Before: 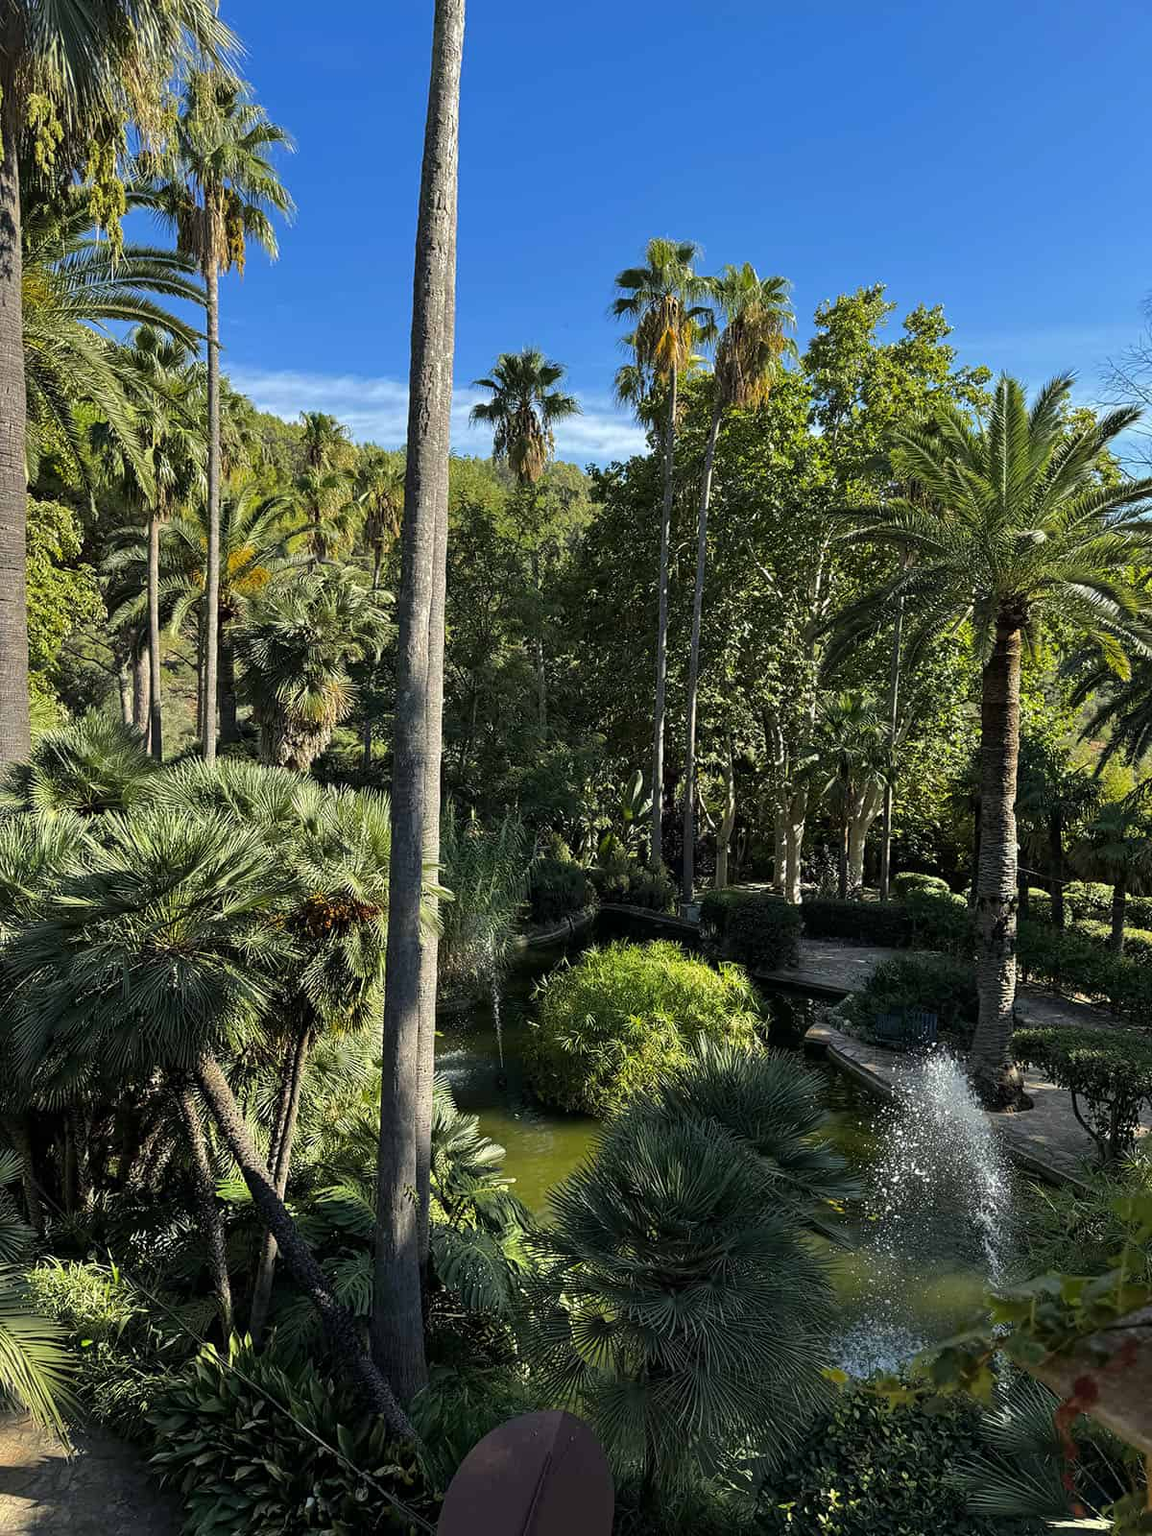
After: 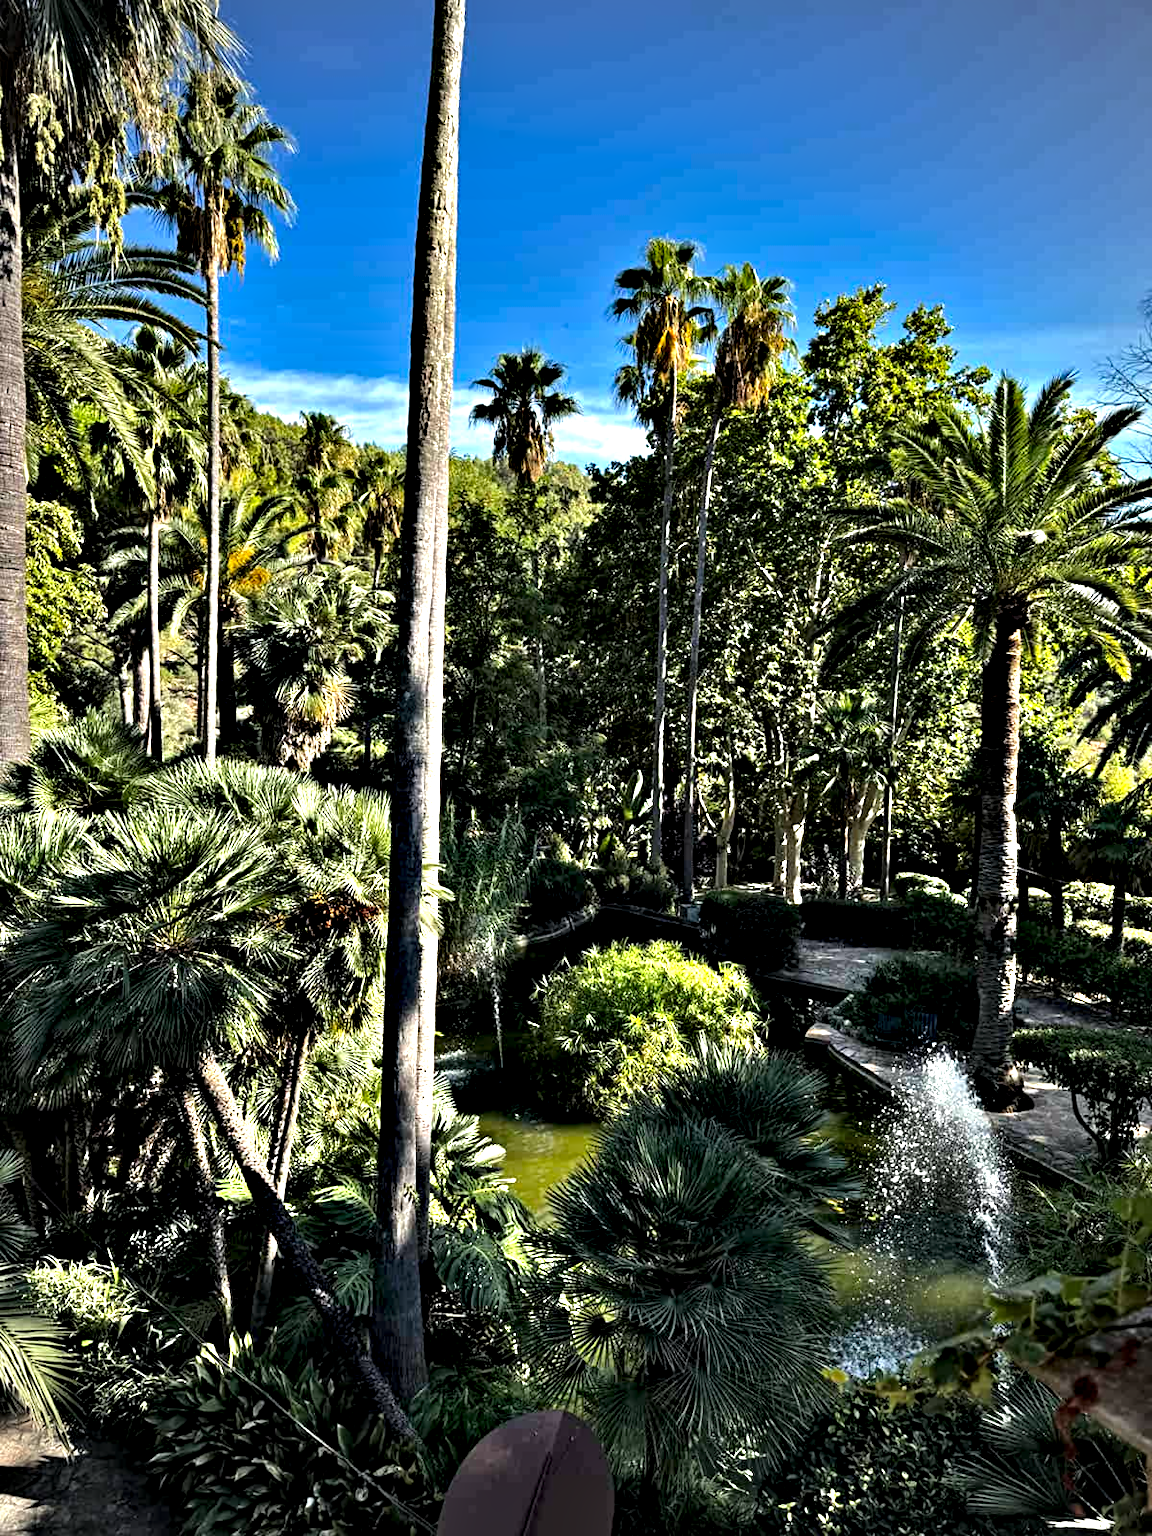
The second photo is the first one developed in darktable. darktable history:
vignetting: on, module defaults
contrast equalizer: octaves 7, y [[0.48, 0.654, 0.731, 0.706, 0.772, 0.382], [0.55 ×6], [0 ×6], [0 ×6], [0 ×6]]
